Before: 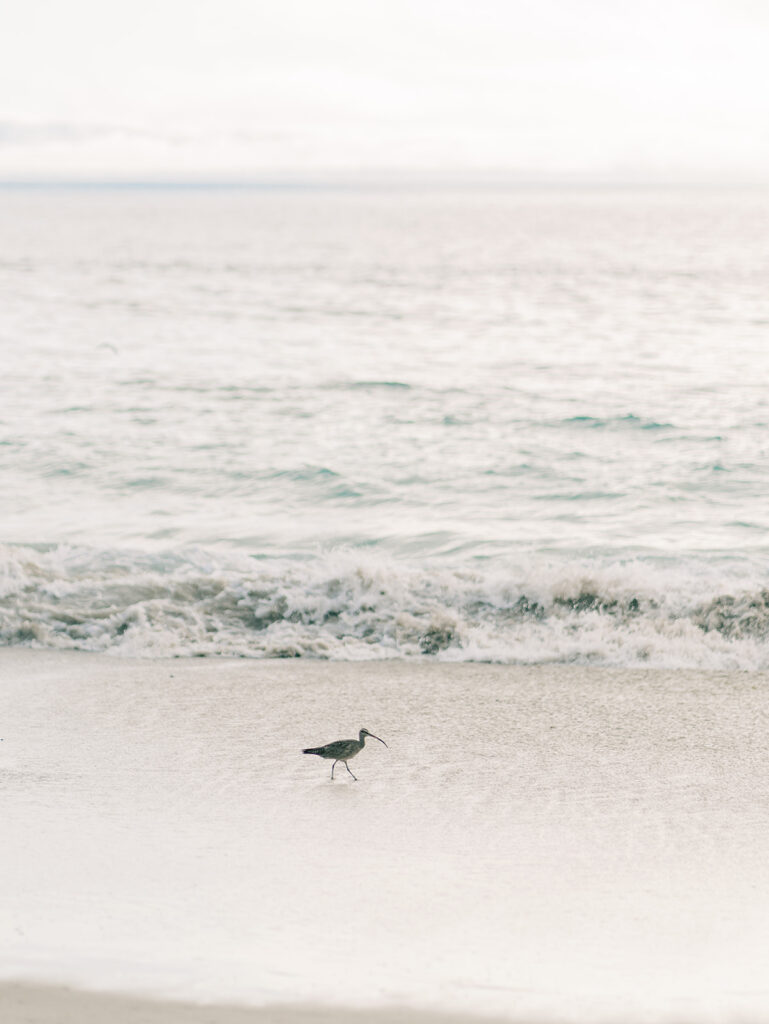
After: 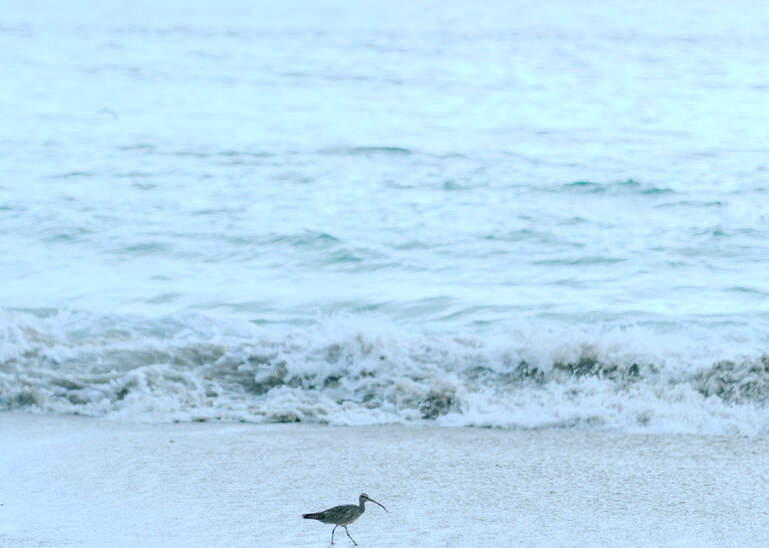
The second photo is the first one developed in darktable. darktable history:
color correction: highlights a* -9.35, highlights b* -23.15
crop and rotate: top 23.043%, bottom 23.437%
